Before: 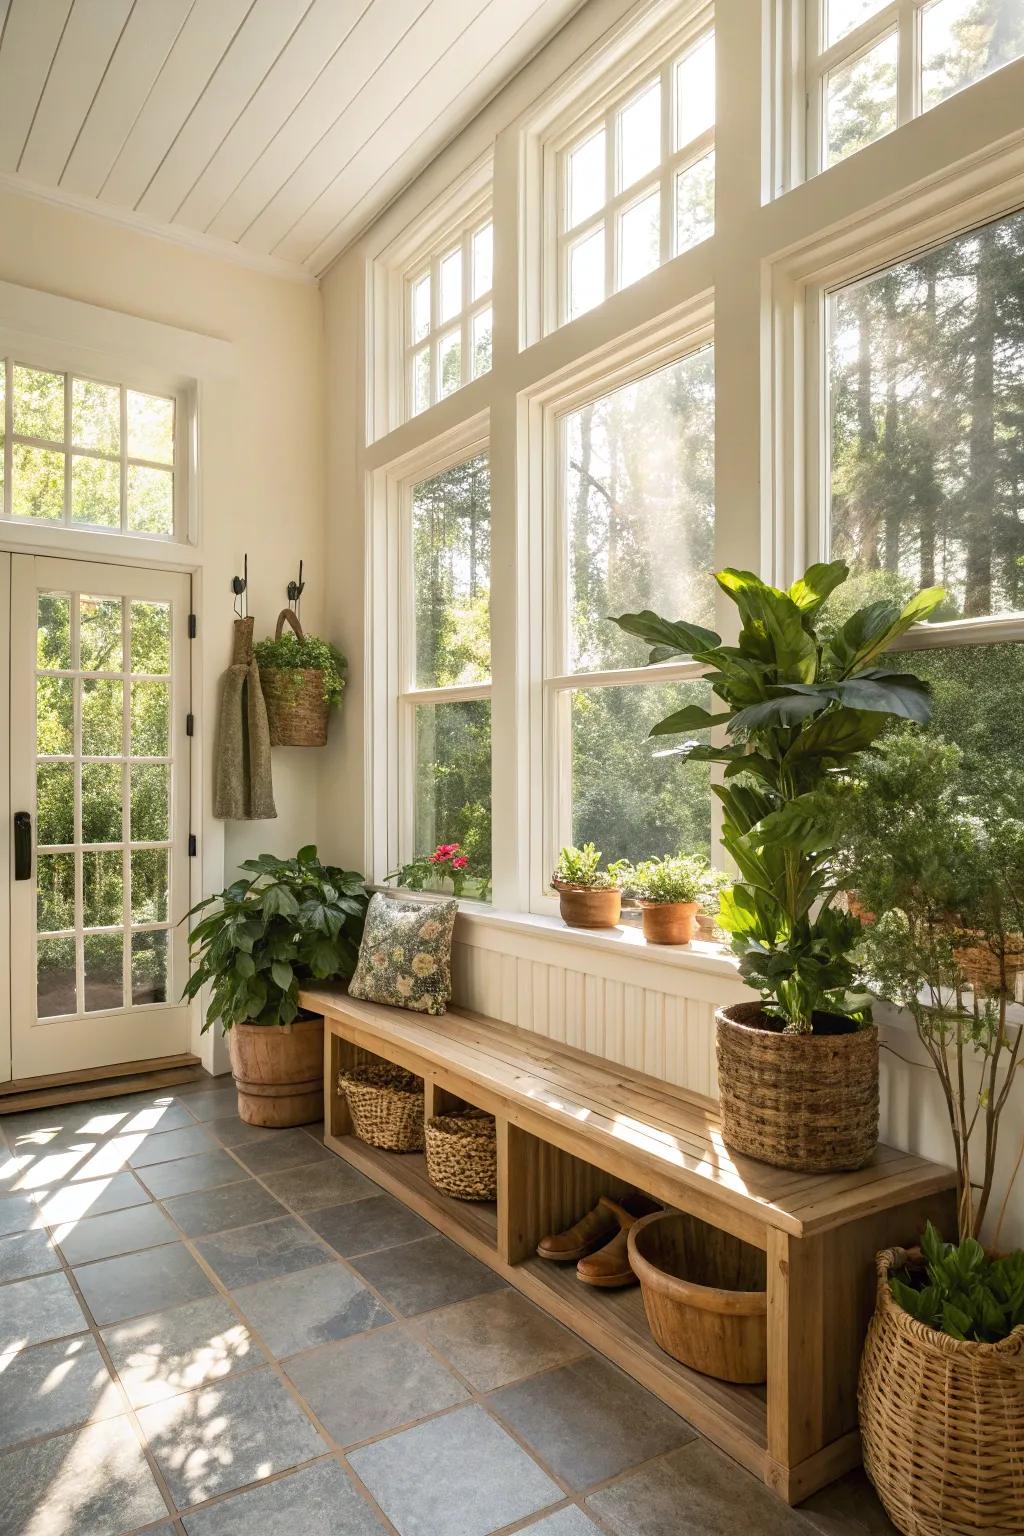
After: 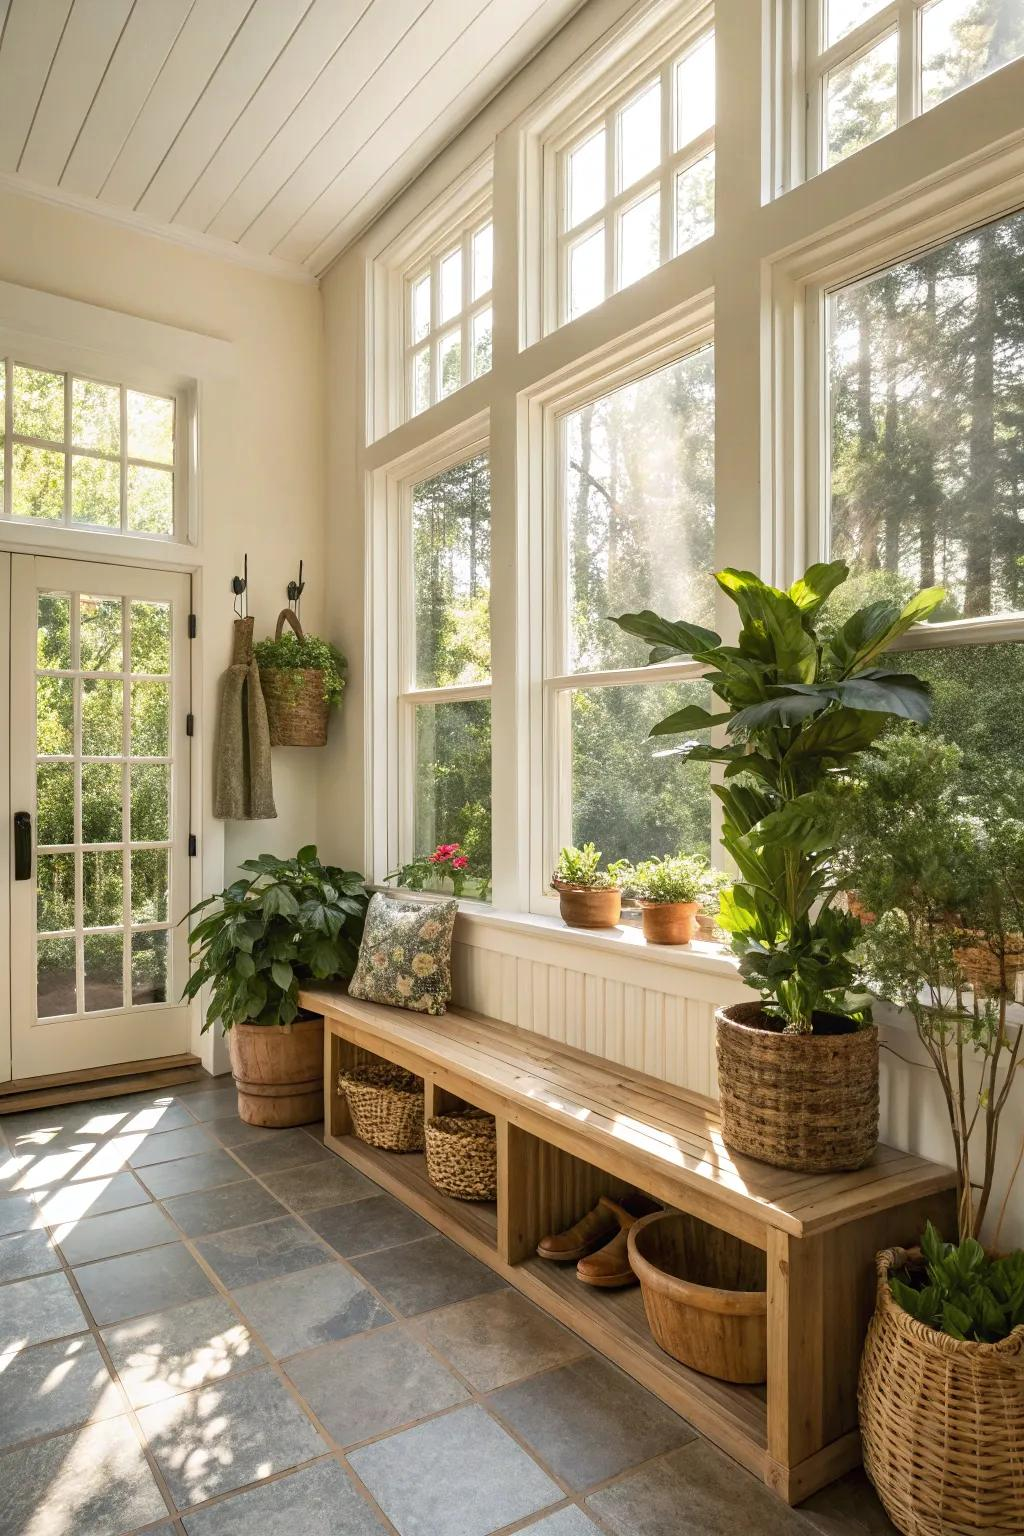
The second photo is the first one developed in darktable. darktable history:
shadows and highlights: radius 125.09, shadows 30.29, highlights -30.63, low approximation 0.01, soften with gaussian
